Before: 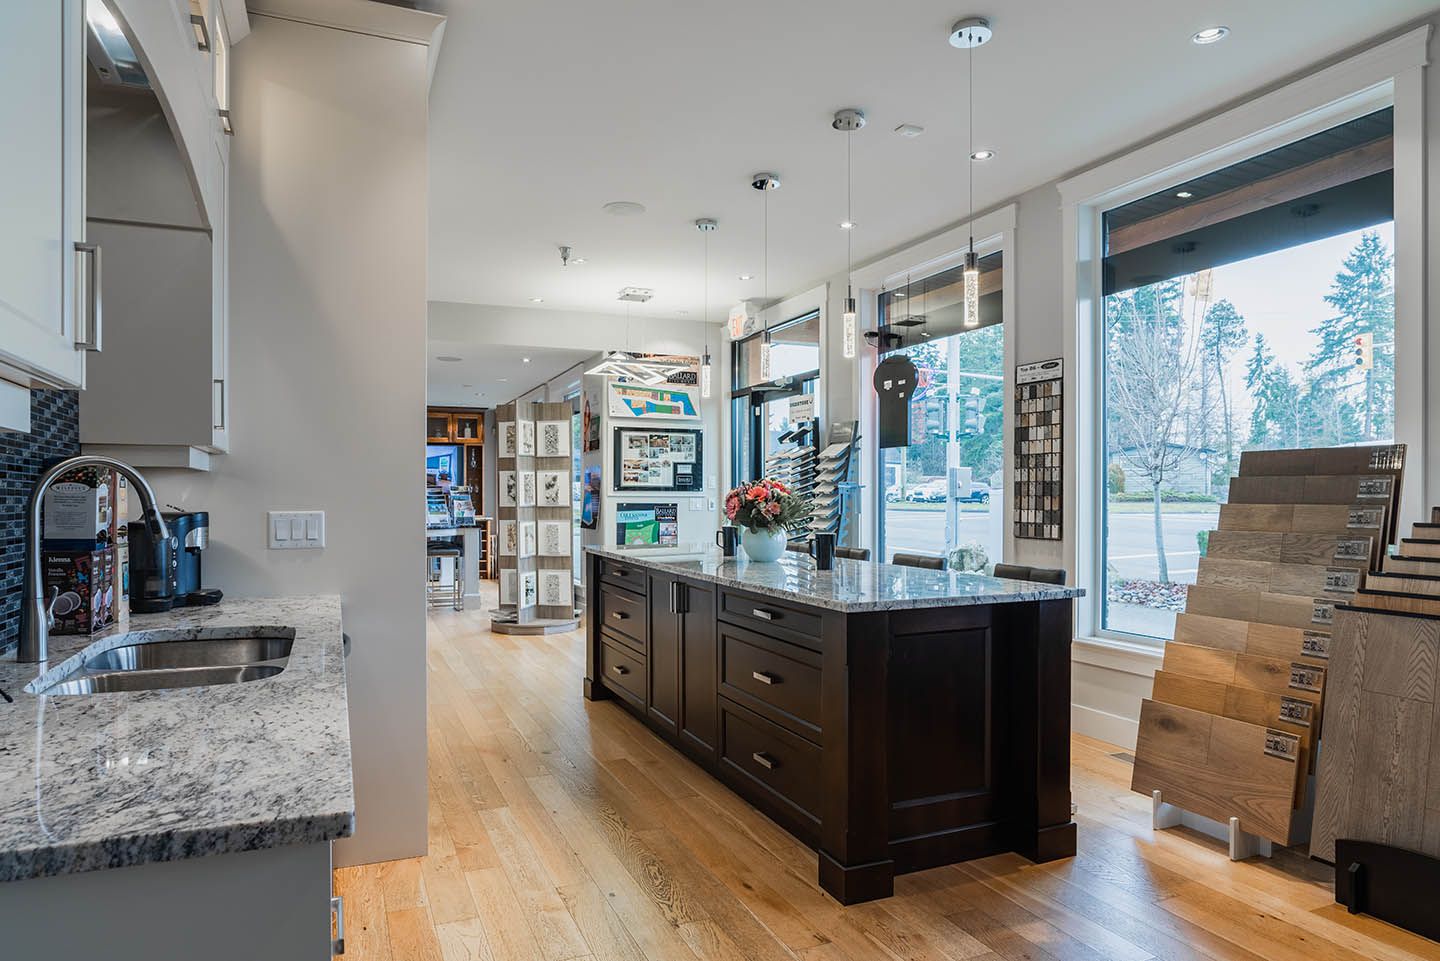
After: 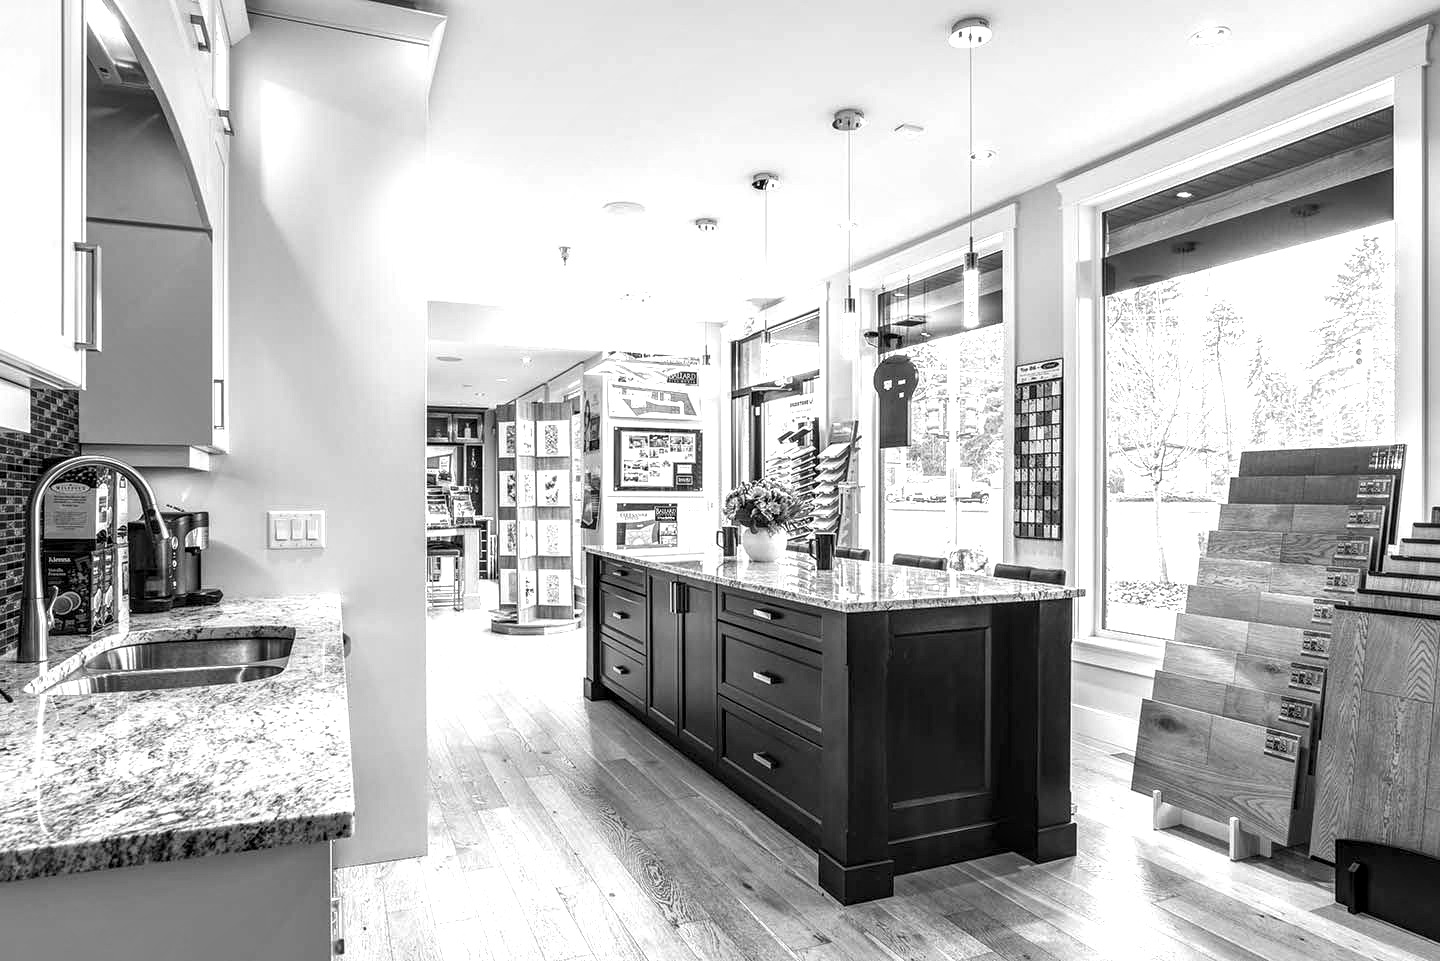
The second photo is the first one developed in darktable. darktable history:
exposure: black level correction 0, exposure 1.1 EV, compensate highlight preservation false
local contrast: detail 150%
color calibration: illuminant as shot in camera, x 0.358, y 0.373, temperature 4628.91 K
monochrome: a 1.94, b -0.638
